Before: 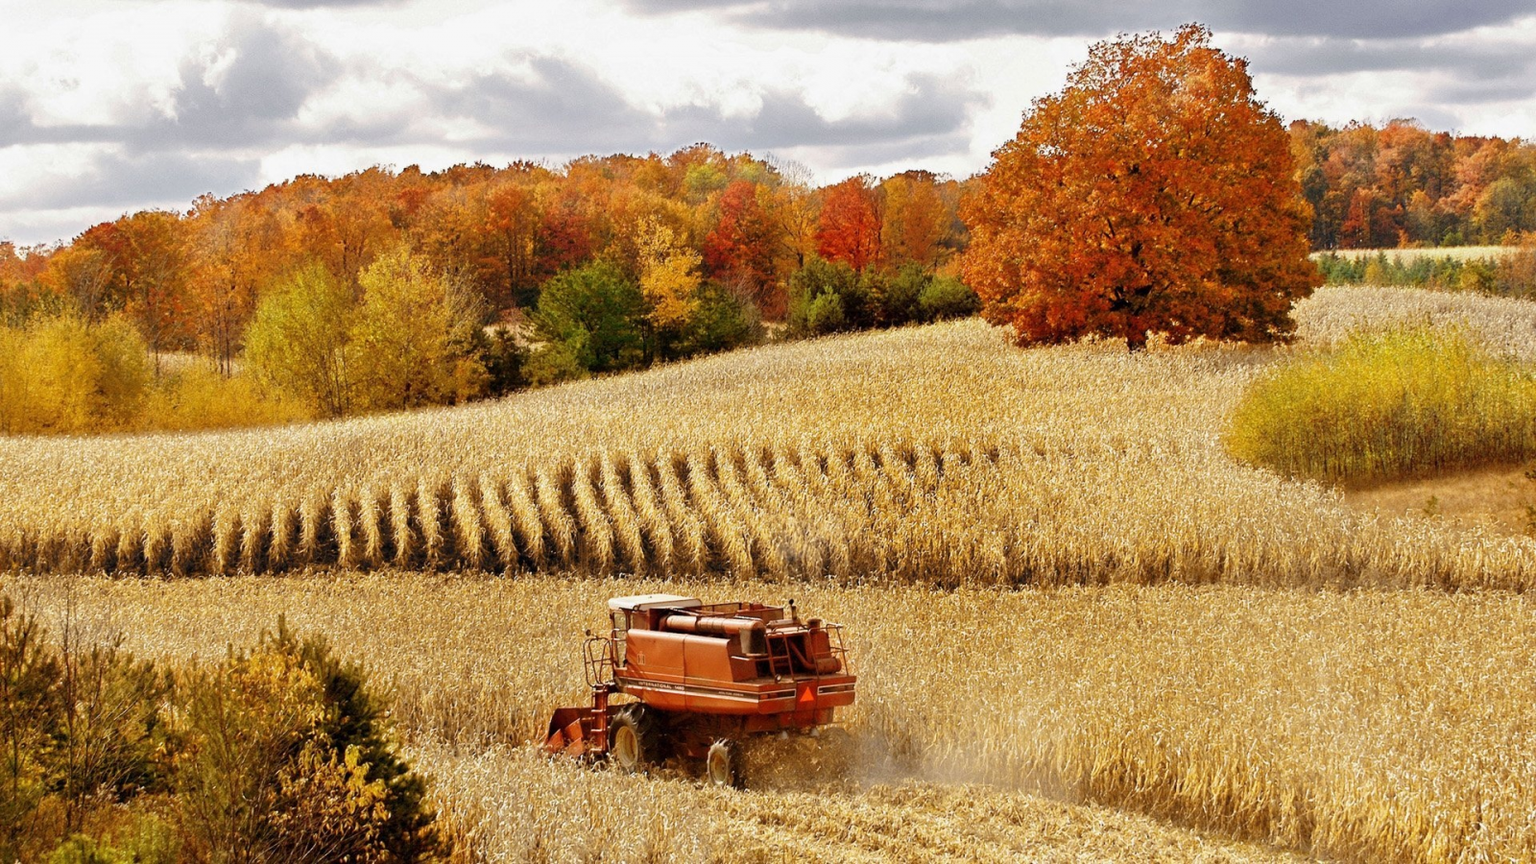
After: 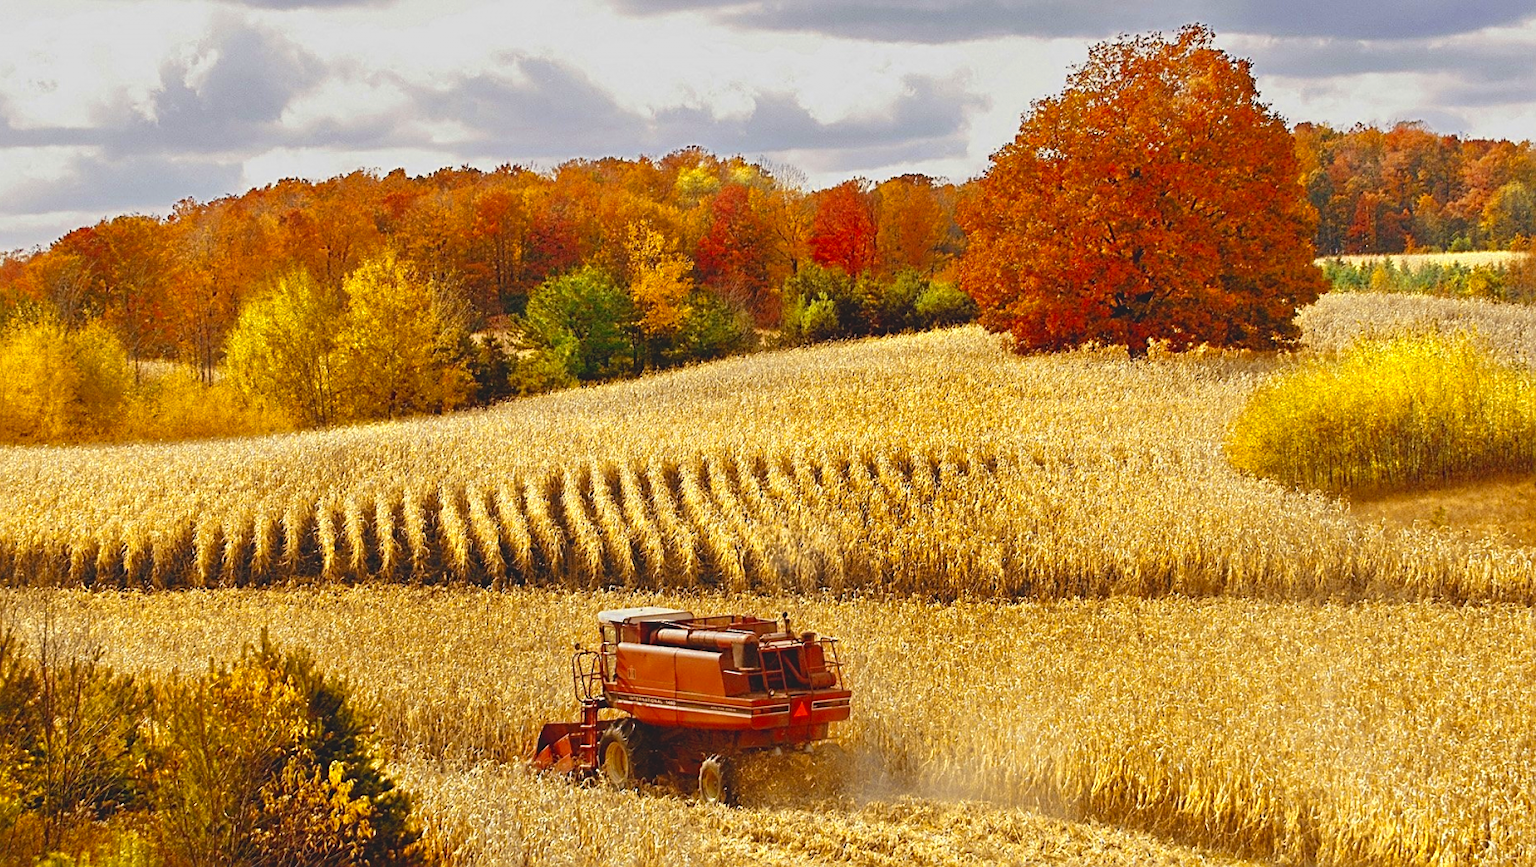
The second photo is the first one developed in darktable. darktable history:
color zones: curves: ch0 [(0, 0.485) (0.178, 0.476) (0.261, 0.623) (0.411, 0.403) (0.708, 0.603) (0.934, 0.412)]; ch1 [(0.003, 0.485) (0.149, 0.496) (0.229, 0.584) (0.326, 0.551) (0.484, 0.262) (0.757, 0.643)]
contrast brightness saturation: contrast -0.208, saturation 0.187
sharpen: on, module defaults
crop and rotate: left 1.542%, right 0.58%, bottom 1.741%
